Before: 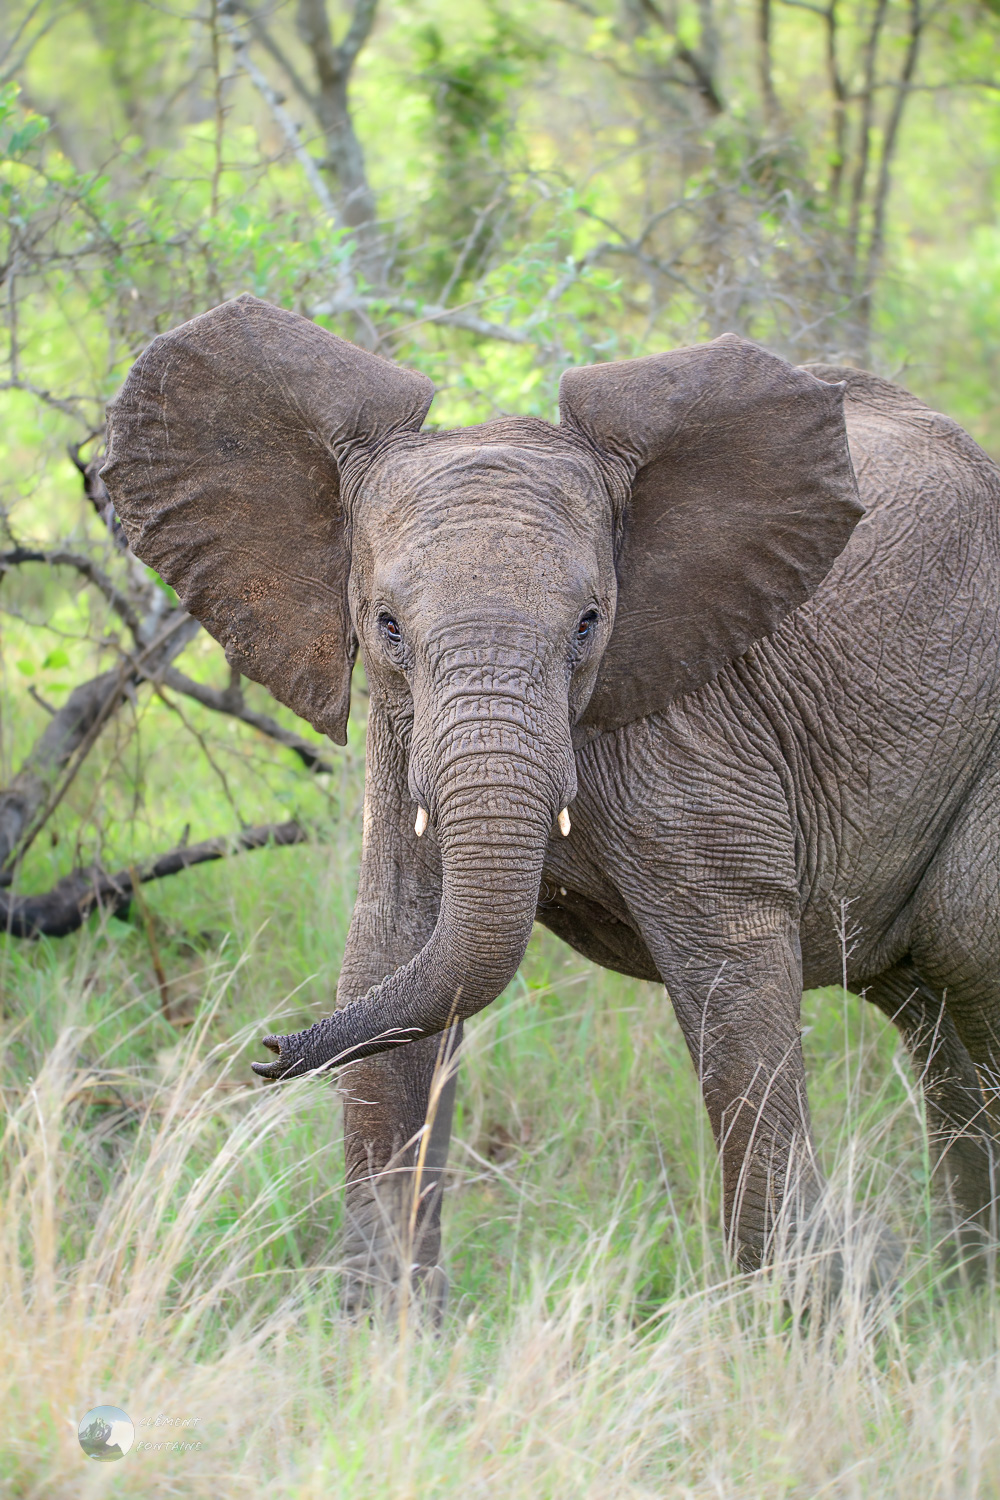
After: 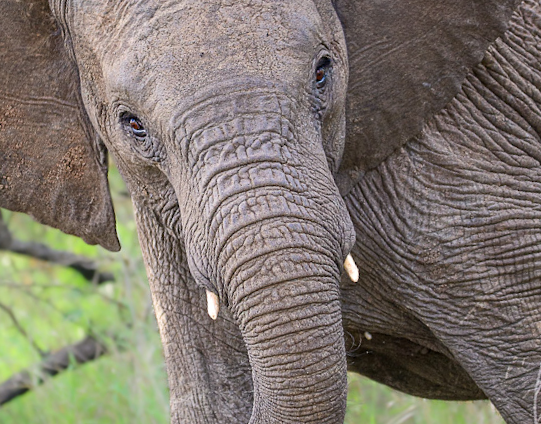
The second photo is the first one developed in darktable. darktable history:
crop: left 25%, top 25%, right 25%, bottom 25%
rotate and perspective: rotation -14.8°, crop left 0.1, crop right 0.903, crop top 0.25, crop bottom 0.748
